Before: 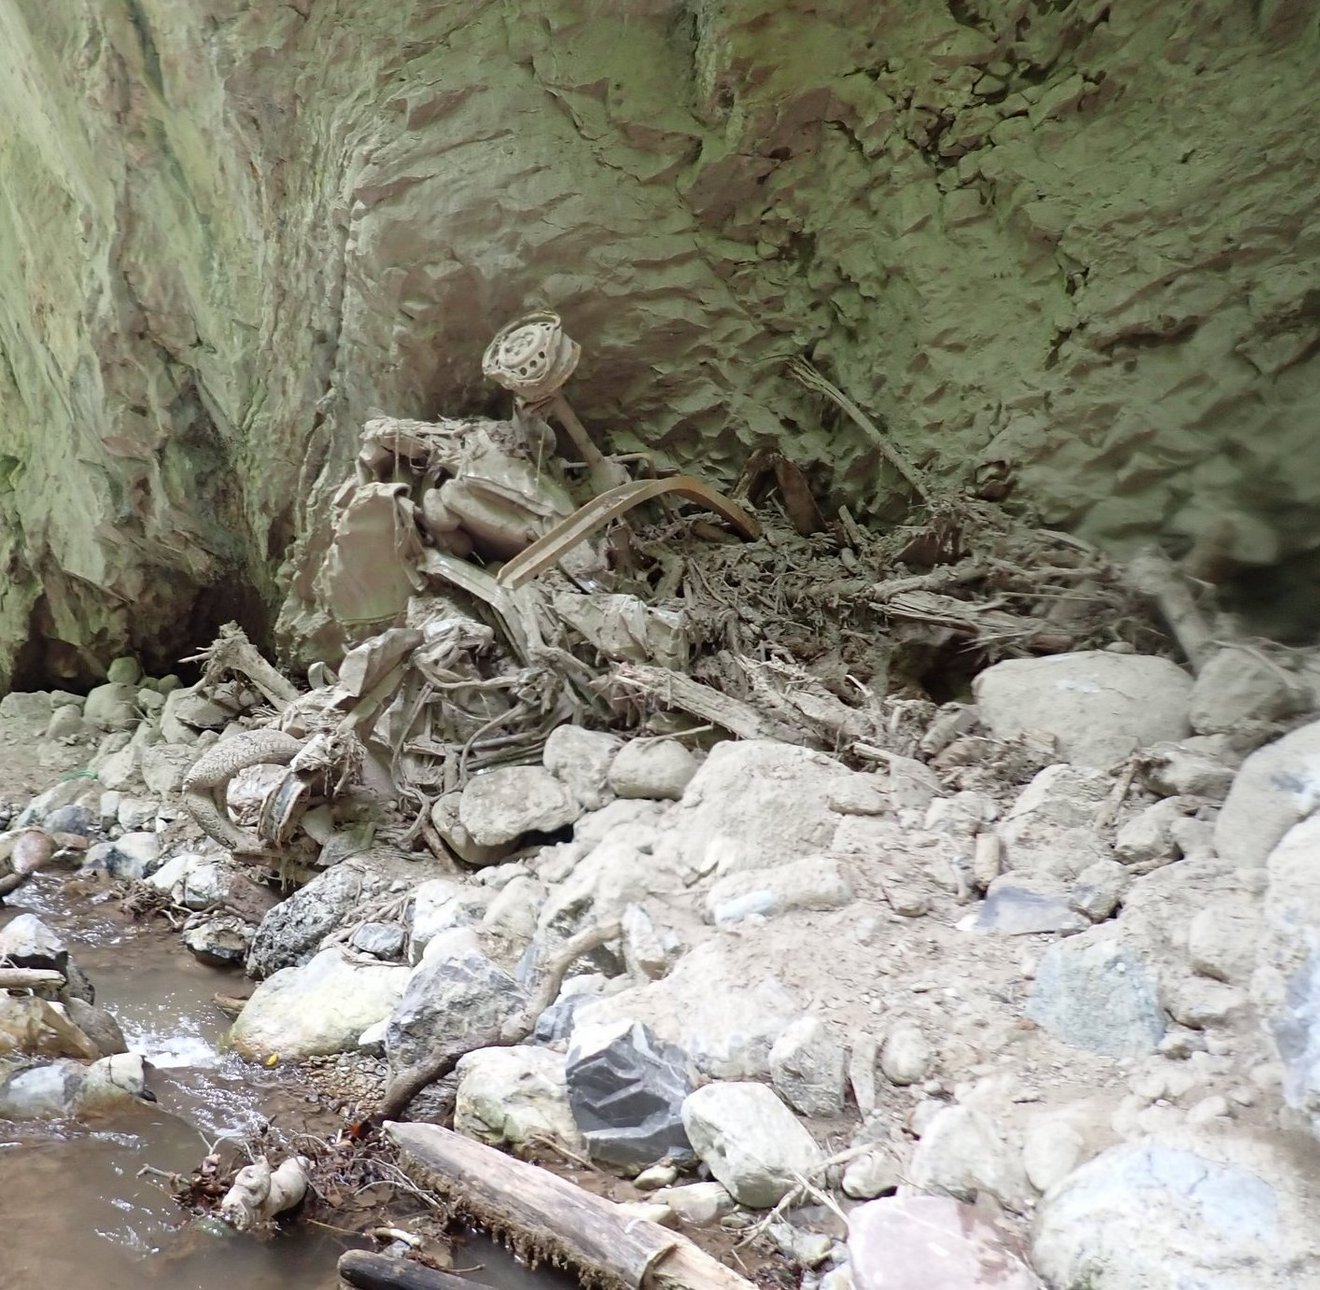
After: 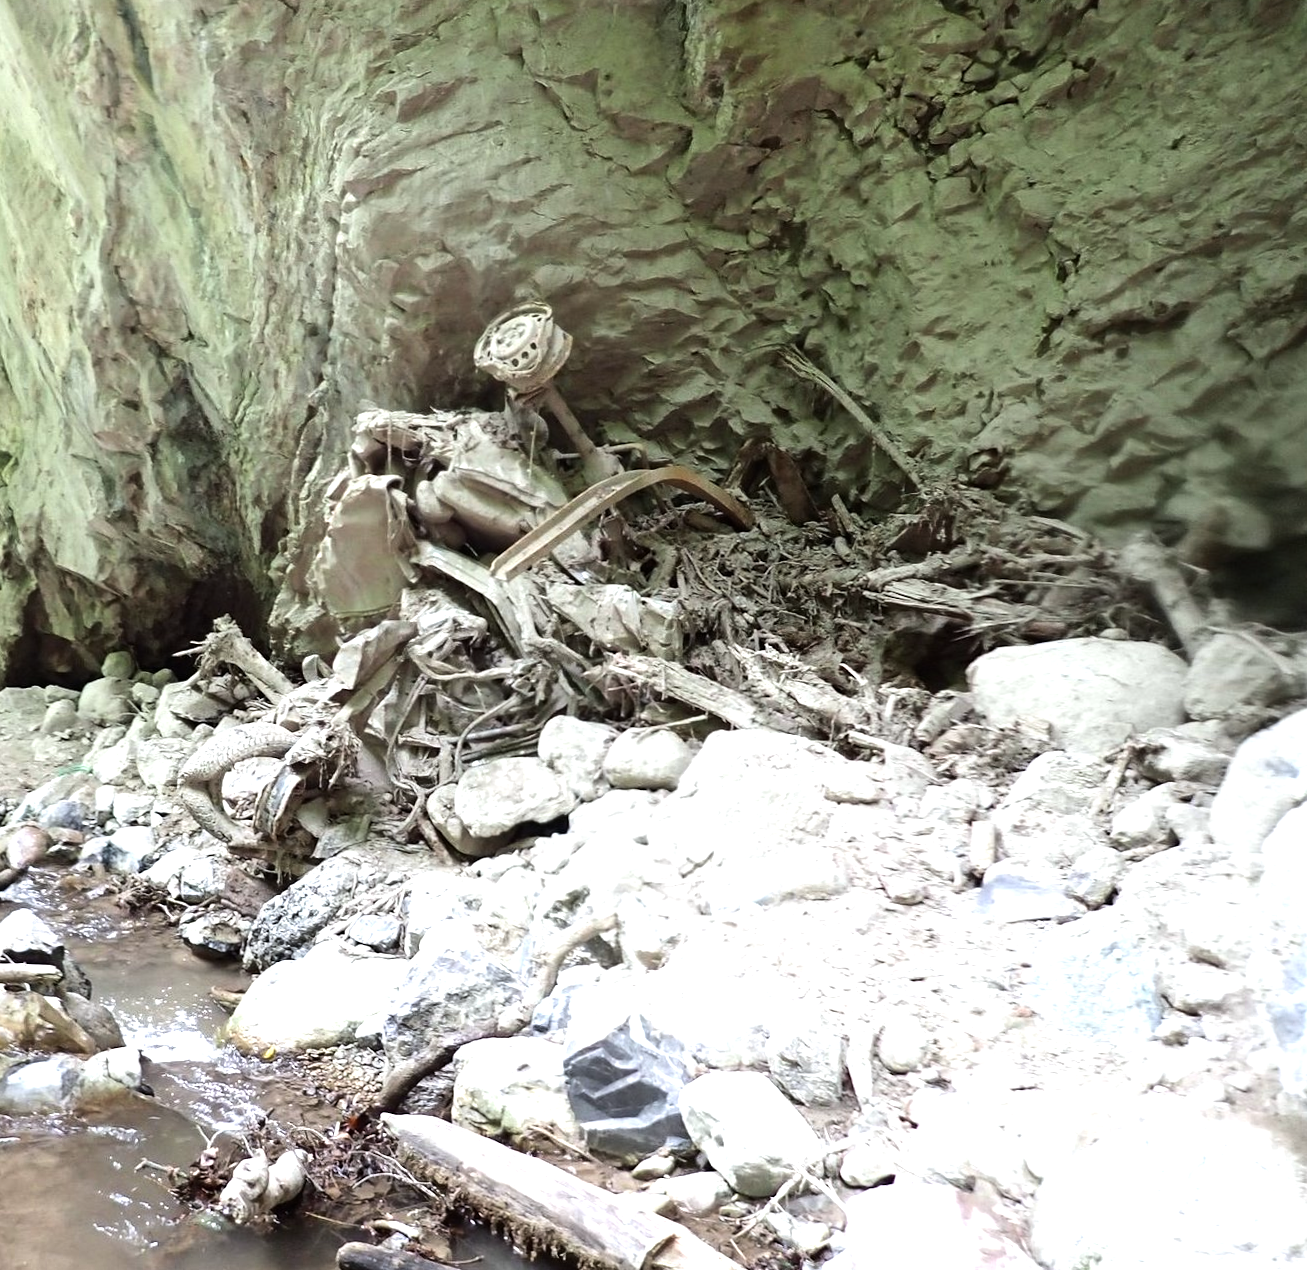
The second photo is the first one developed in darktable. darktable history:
exposure: exposure 0.15 EV, compensate highlight preservation false
tone equalizer: -8 EV -0.75 EV, -7 EV -0.7 EV, -6 EV -0.6 EV, -5 EV -0.4 EV, -3 EV 0.4 EV, -2 EV 0.6 EV, -1 EV 0.7 EV, +0 EV 0.75 EV, edges refinement/feathering 500, mask exposure compensation -1.57 EV, preserve details no
white balance: red 0.982, blue 1.018
rotate and perspective: rotation -0.45°, automatic cropping original format, crop left 0.008, crop right 0.992, crop top 0.012, crop bottom 0.988
